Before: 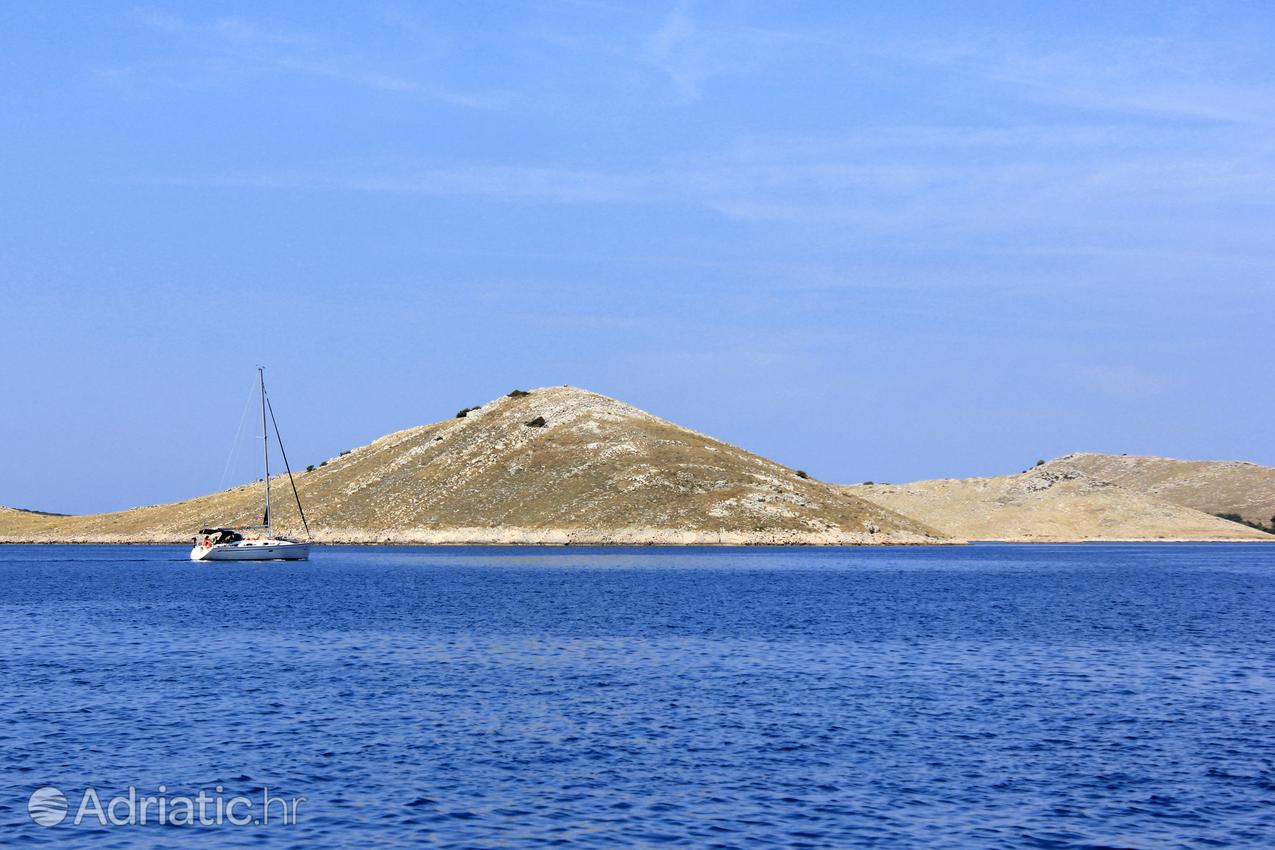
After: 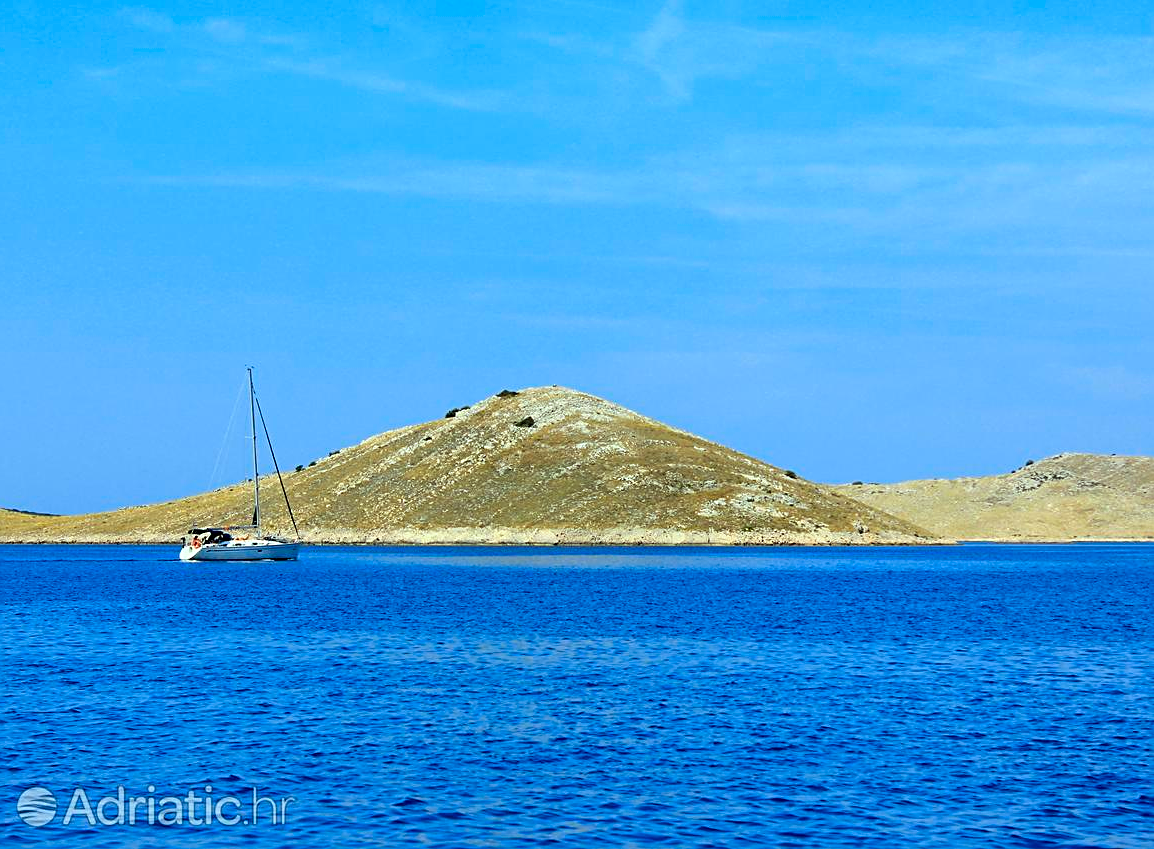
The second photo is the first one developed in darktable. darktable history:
sharpen: on, module defaults
crop and rotate: left 0.942%, right 8.529%
color correction: highlights a* -7.5, highlights b* 1.45, shadows a* -3.08, saturation 1.43
tone equalizer: edges refinement/feathering 500, mask exposure compensation -1.57 EV, preserve details no
